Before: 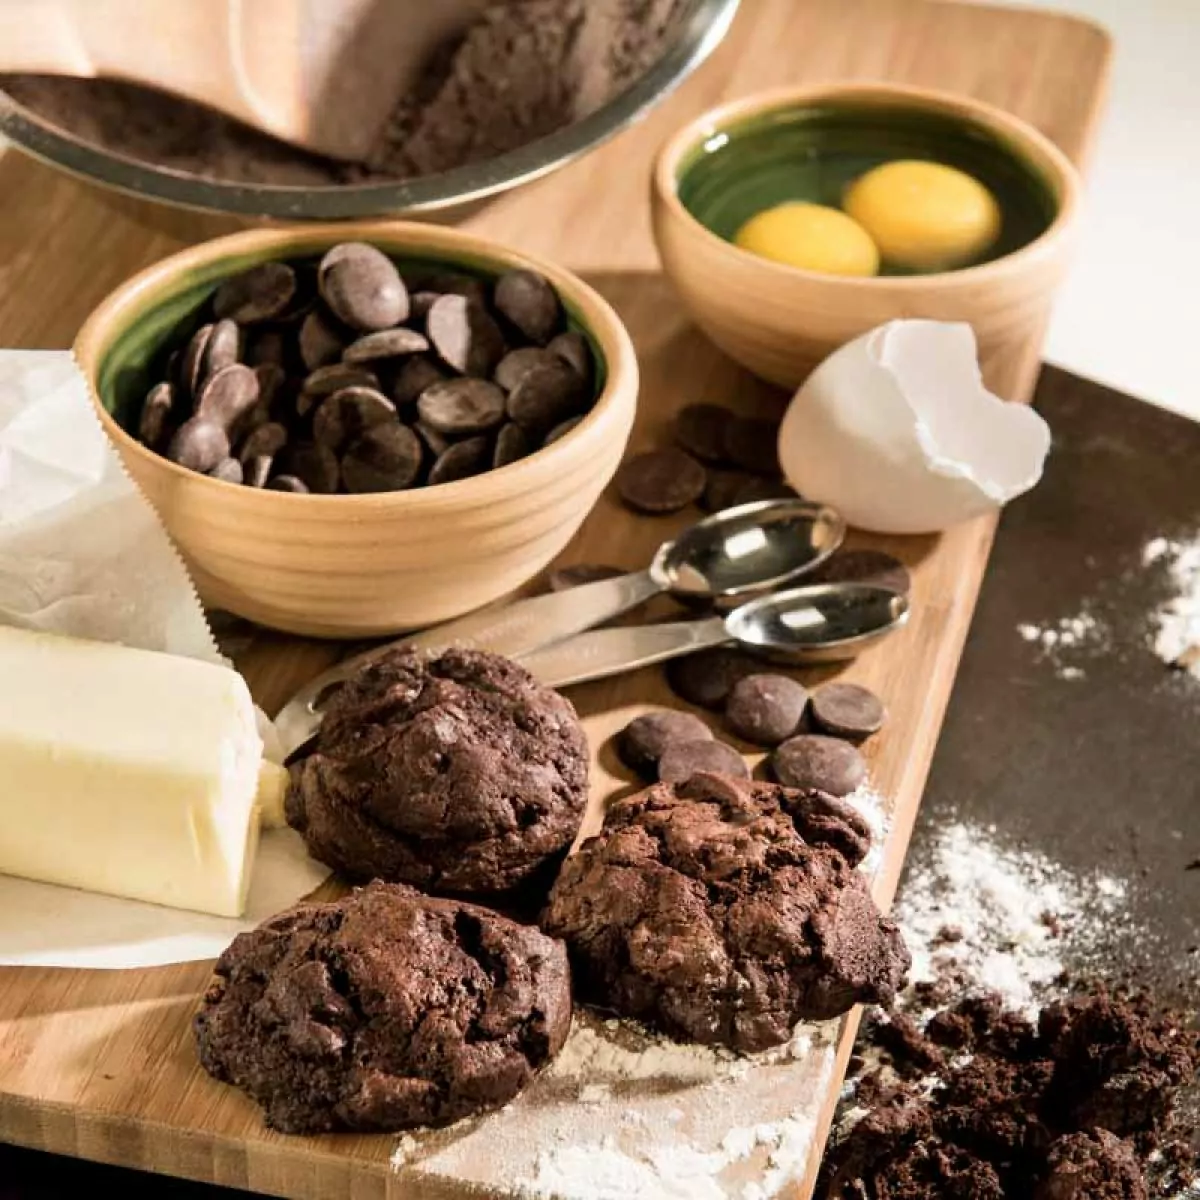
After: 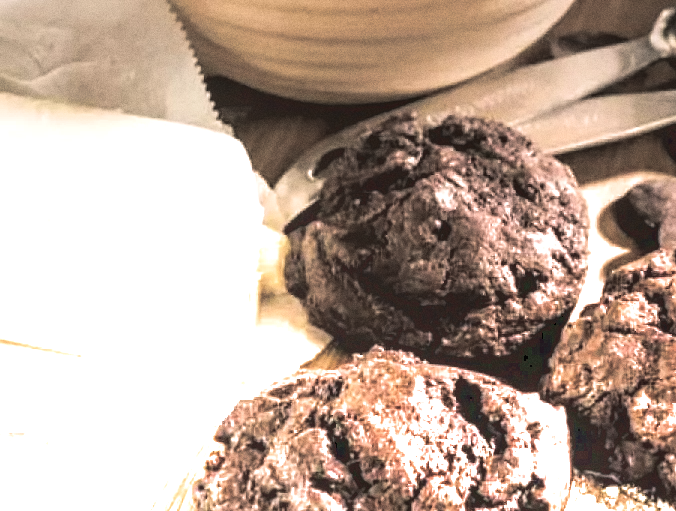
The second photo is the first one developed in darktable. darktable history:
crop: top 44.483%, right 43.593%, bottom 12.892%
tone curve: curves: ch0 [(0.122, 0.111) (1, 1)]
local contrast: on, module defaults
color correction: highlights a* 5.59, highlights b* 5.24, saturation 0.68
split-toning: shadows › hue 36°, shadows › saturation 0.05, highlights › hue 10.8°, highlights › saturation 0.15, compress 40%
grain: coarseness 0.09 ISO
graduated density: density -3.9 EV
